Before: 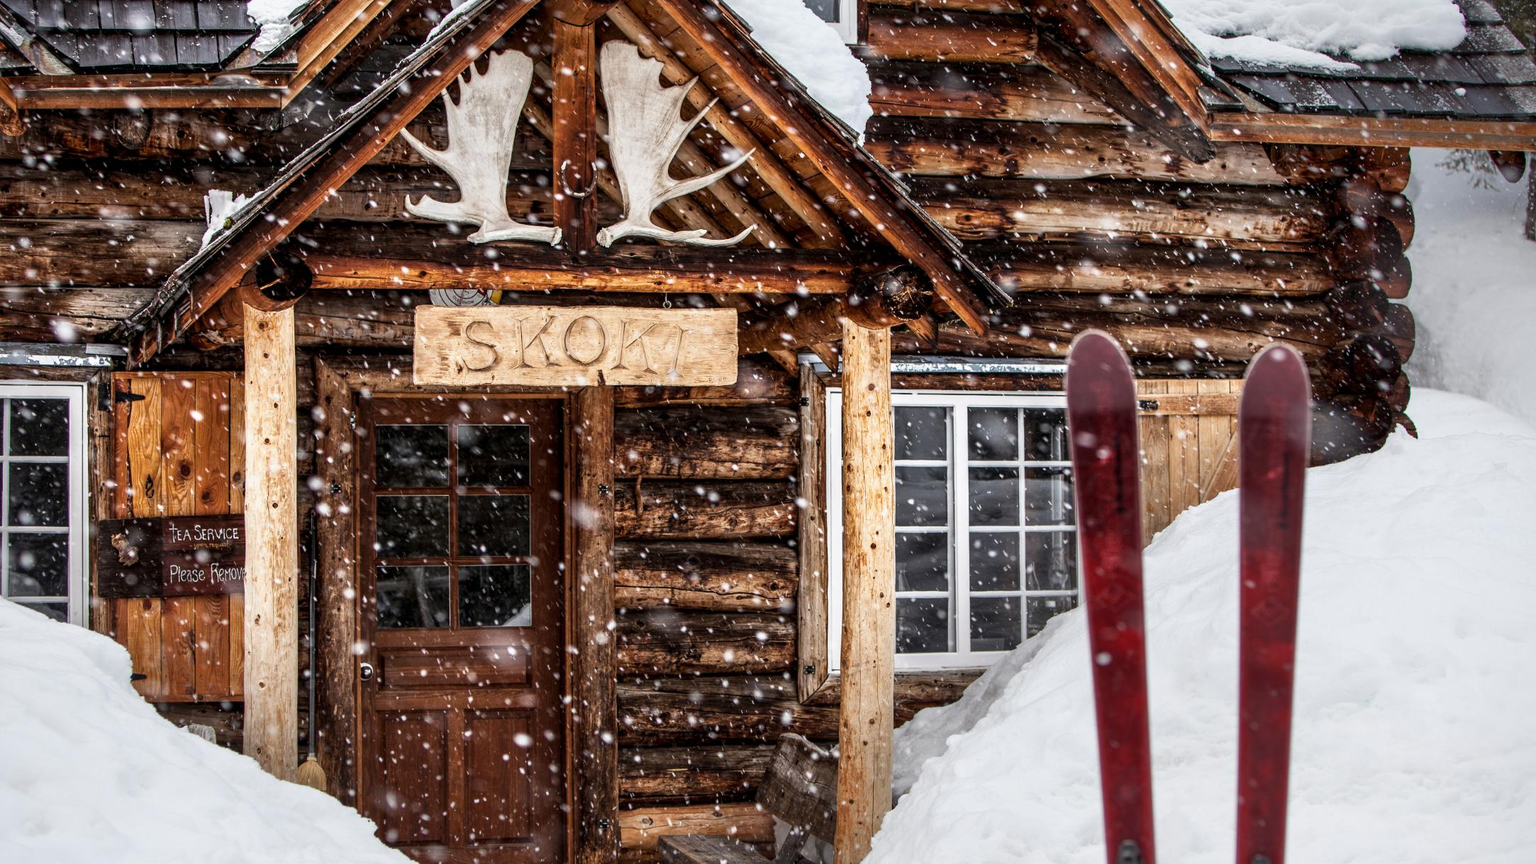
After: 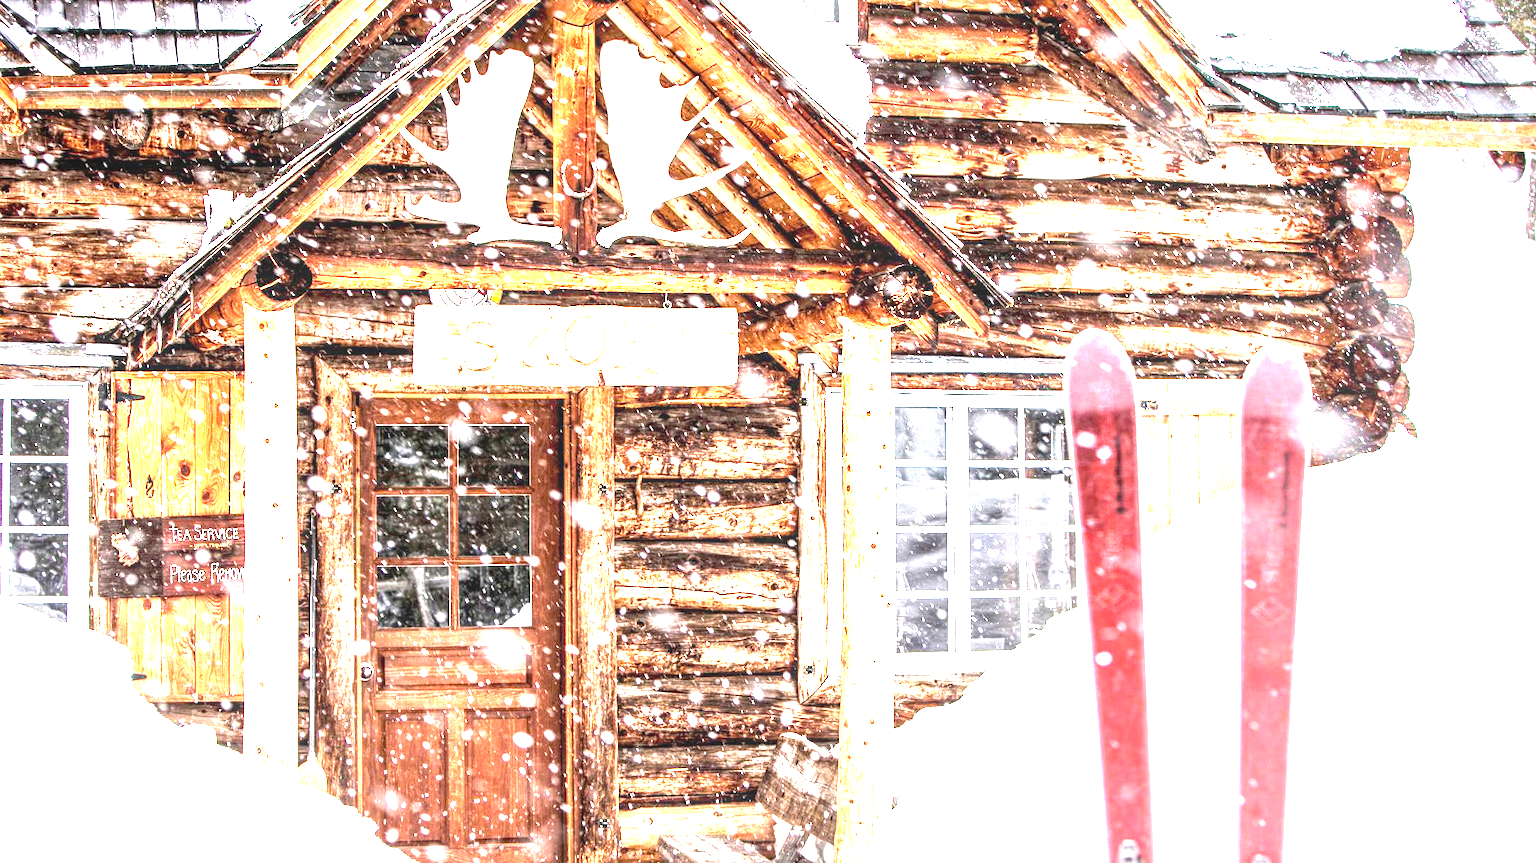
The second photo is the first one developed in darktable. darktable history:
exposure: black level correction 0, exposure 1.173 EV, compensate exposure bias true, compensate highlight preservation false
local contrast: detail 130%
levels: levels [0, 0.374, 0.749]
